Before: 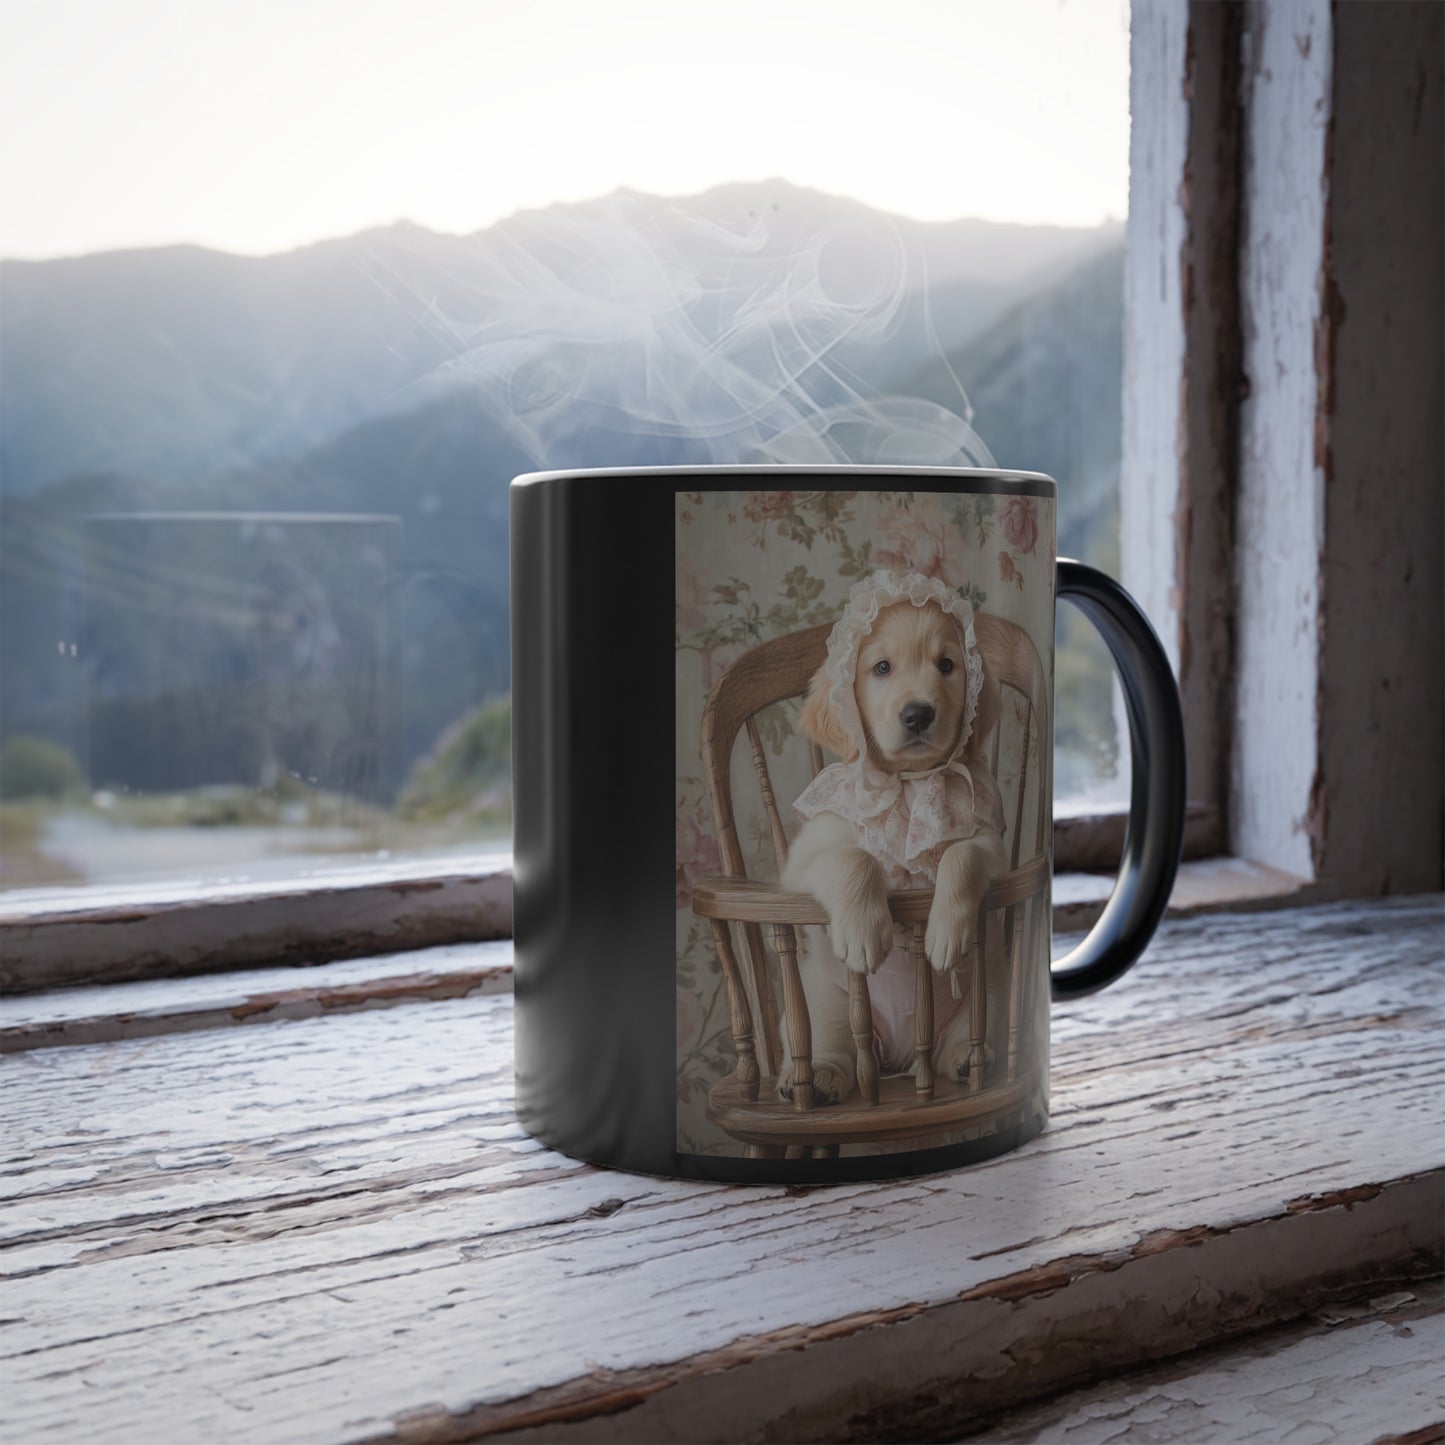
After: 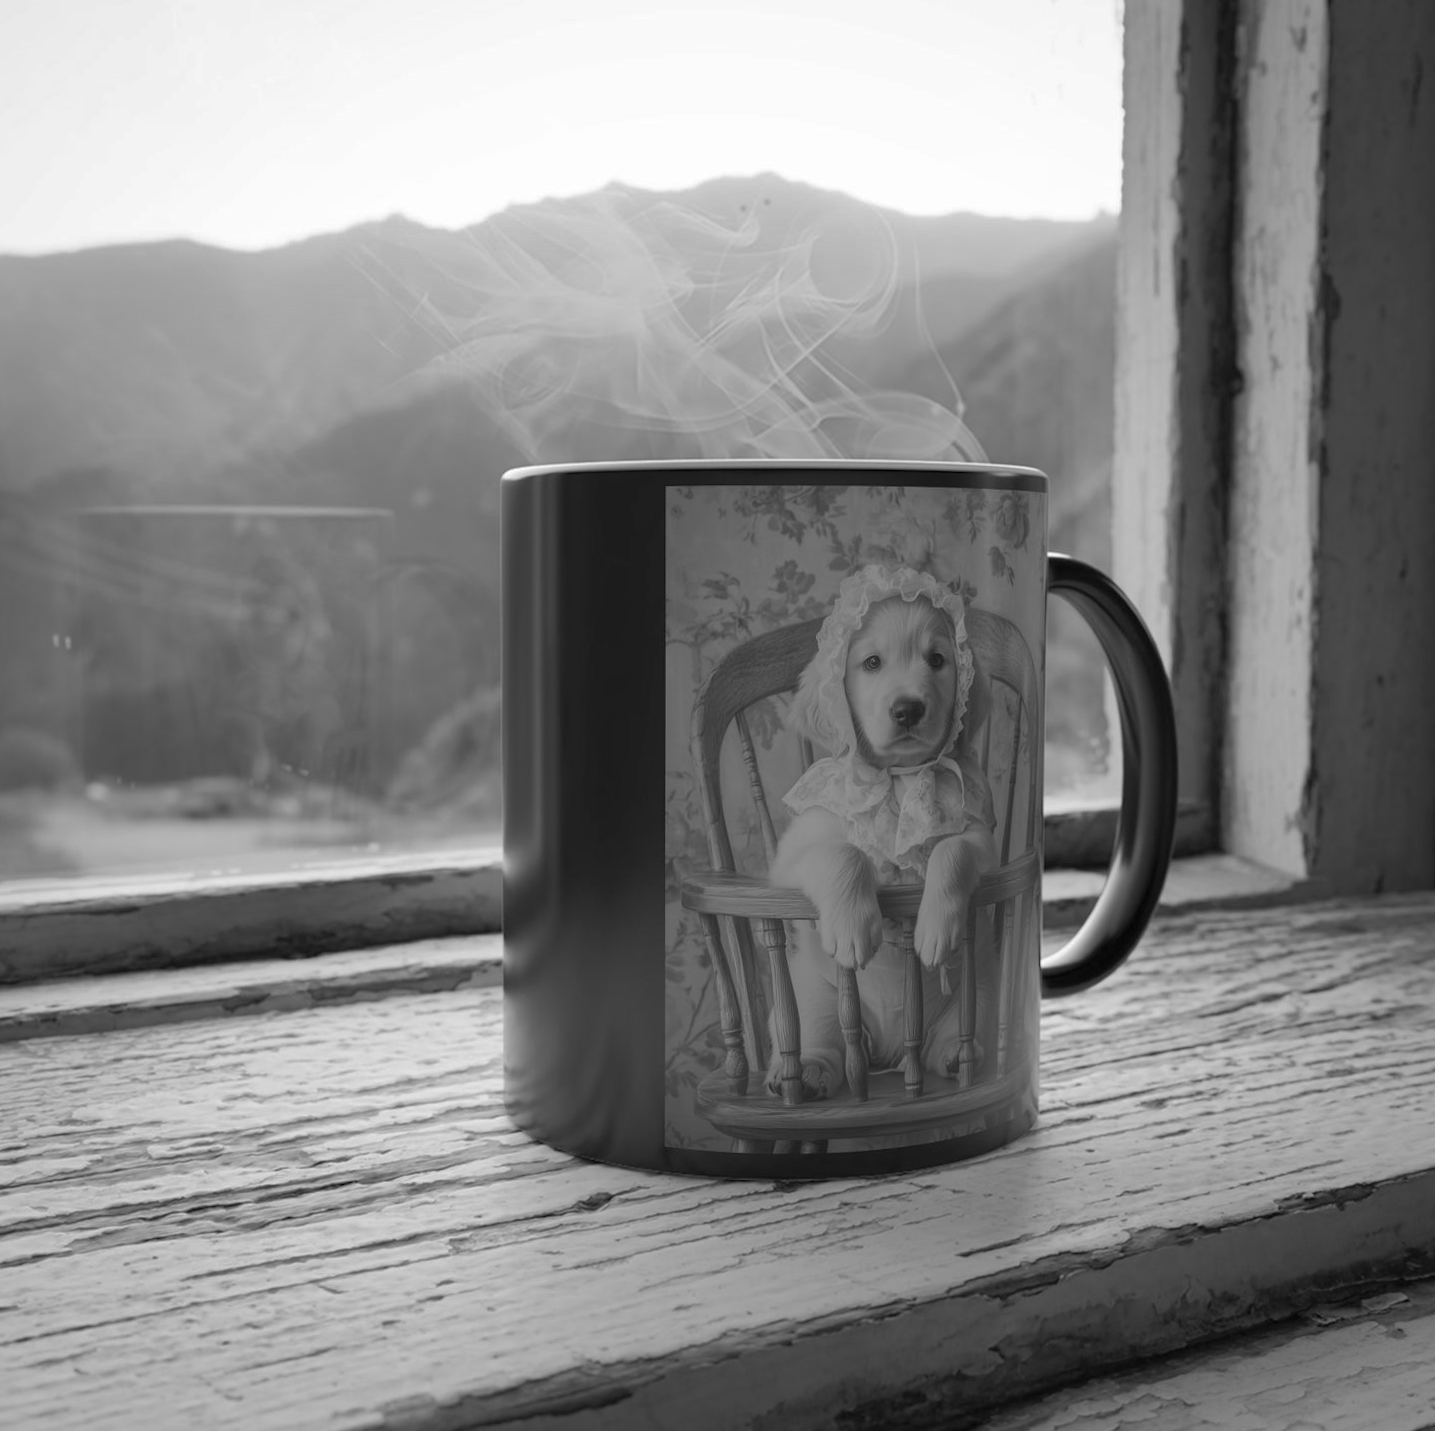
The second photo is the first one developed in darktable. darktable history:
crop: bottom 0.071%
shadows and highlights: on, module defaults
rotate and perspective: rotation 0.192°, lens shift (horizontal) -0.015, crop left 0.005, crop right 0.996, crop top 0.006, crop bottom 0.99
monochrome: on, module defaults
color correction: highlights a* -4.28, highlights b* 6.53
